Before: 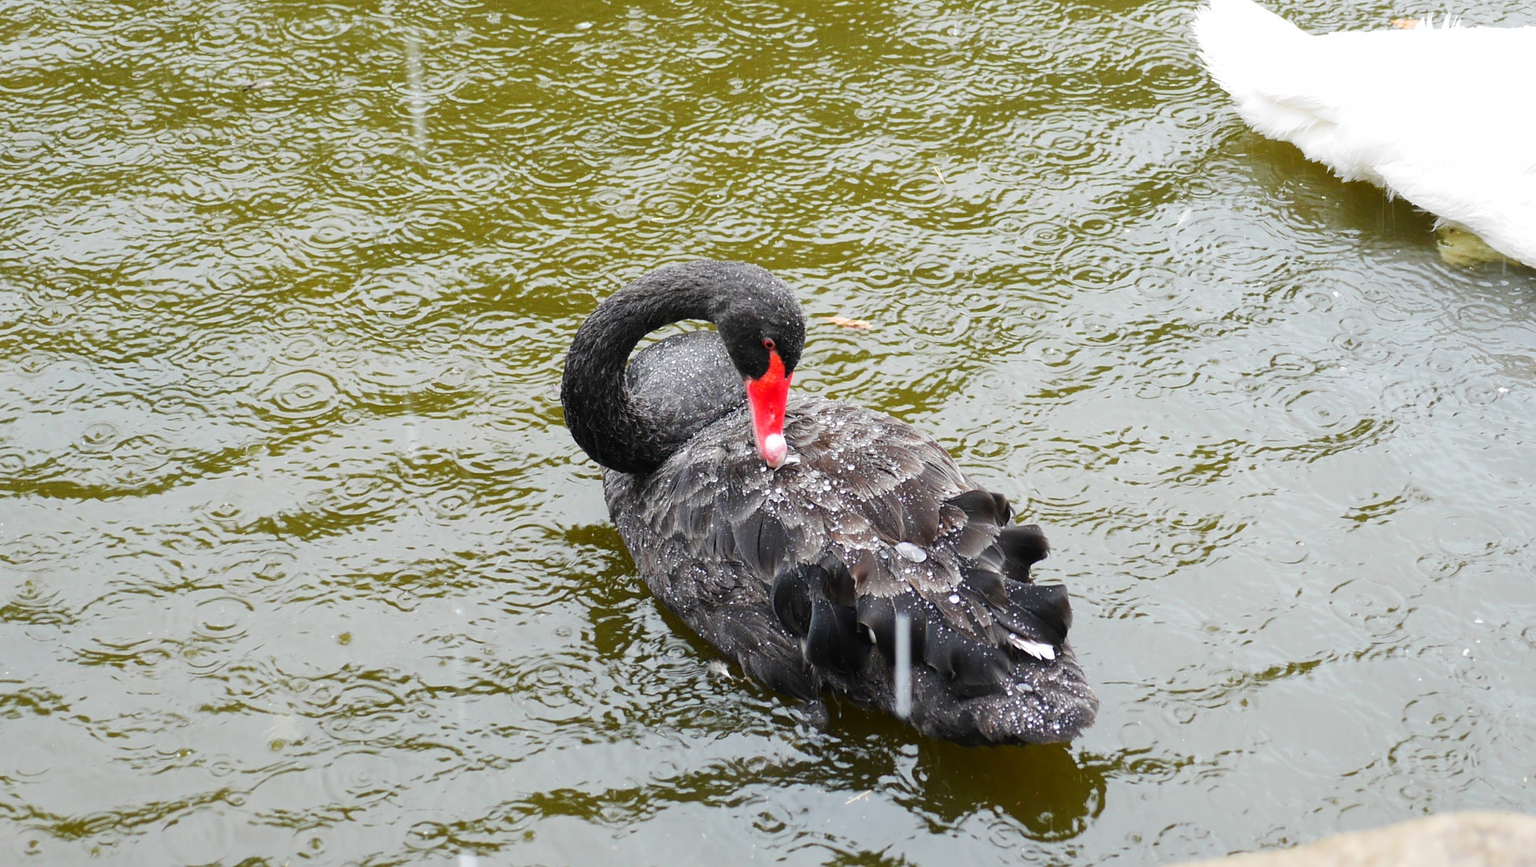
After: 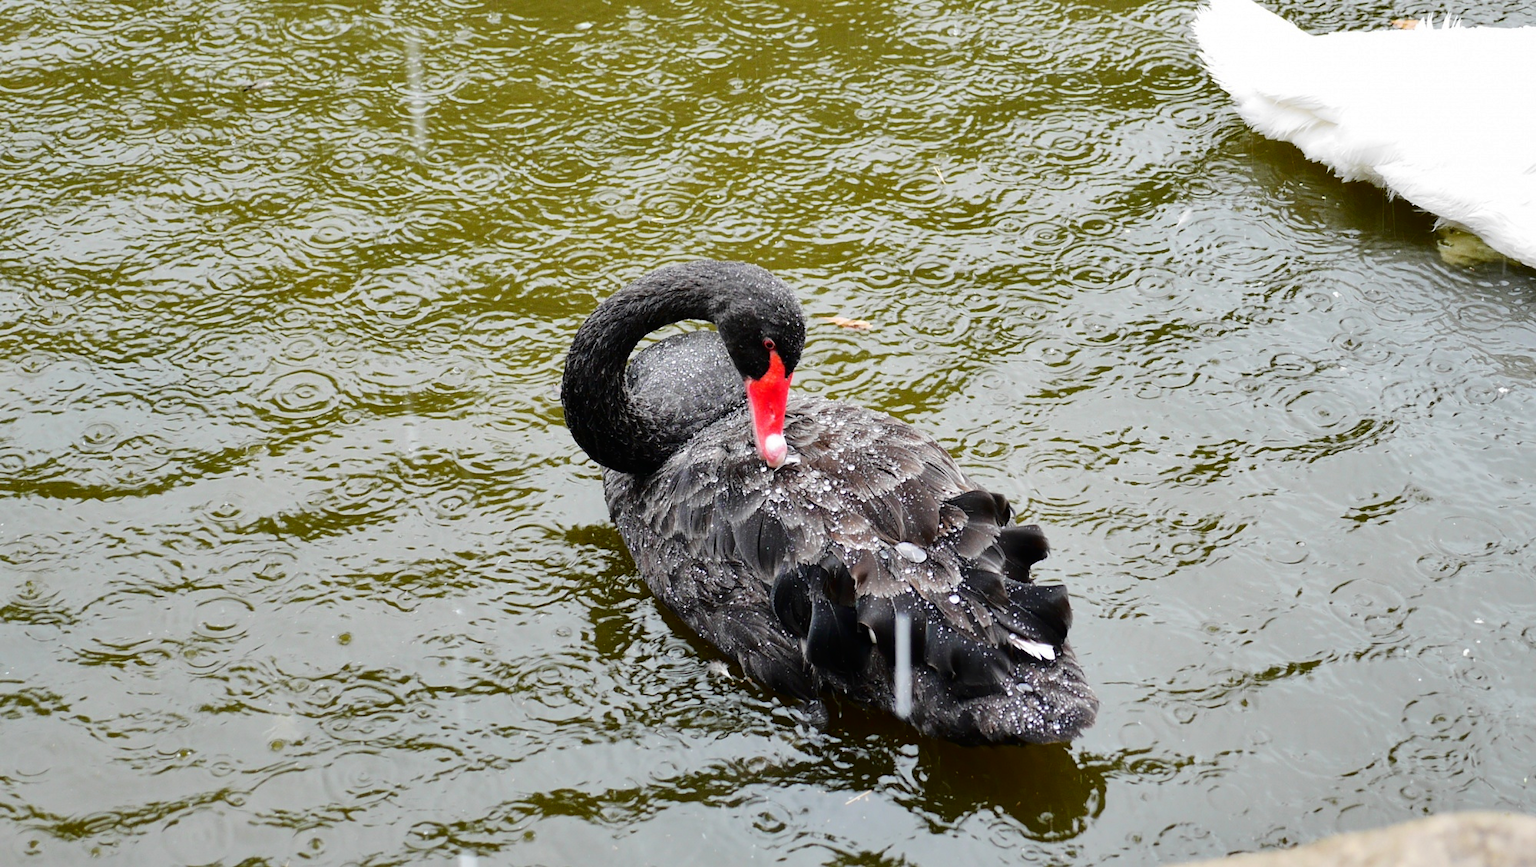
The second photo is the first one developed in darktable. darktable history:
fill light: exposure -2 EV, width 8.6
shadows and highlights: shadows color adjustment 97.66%, soften with gaussian
